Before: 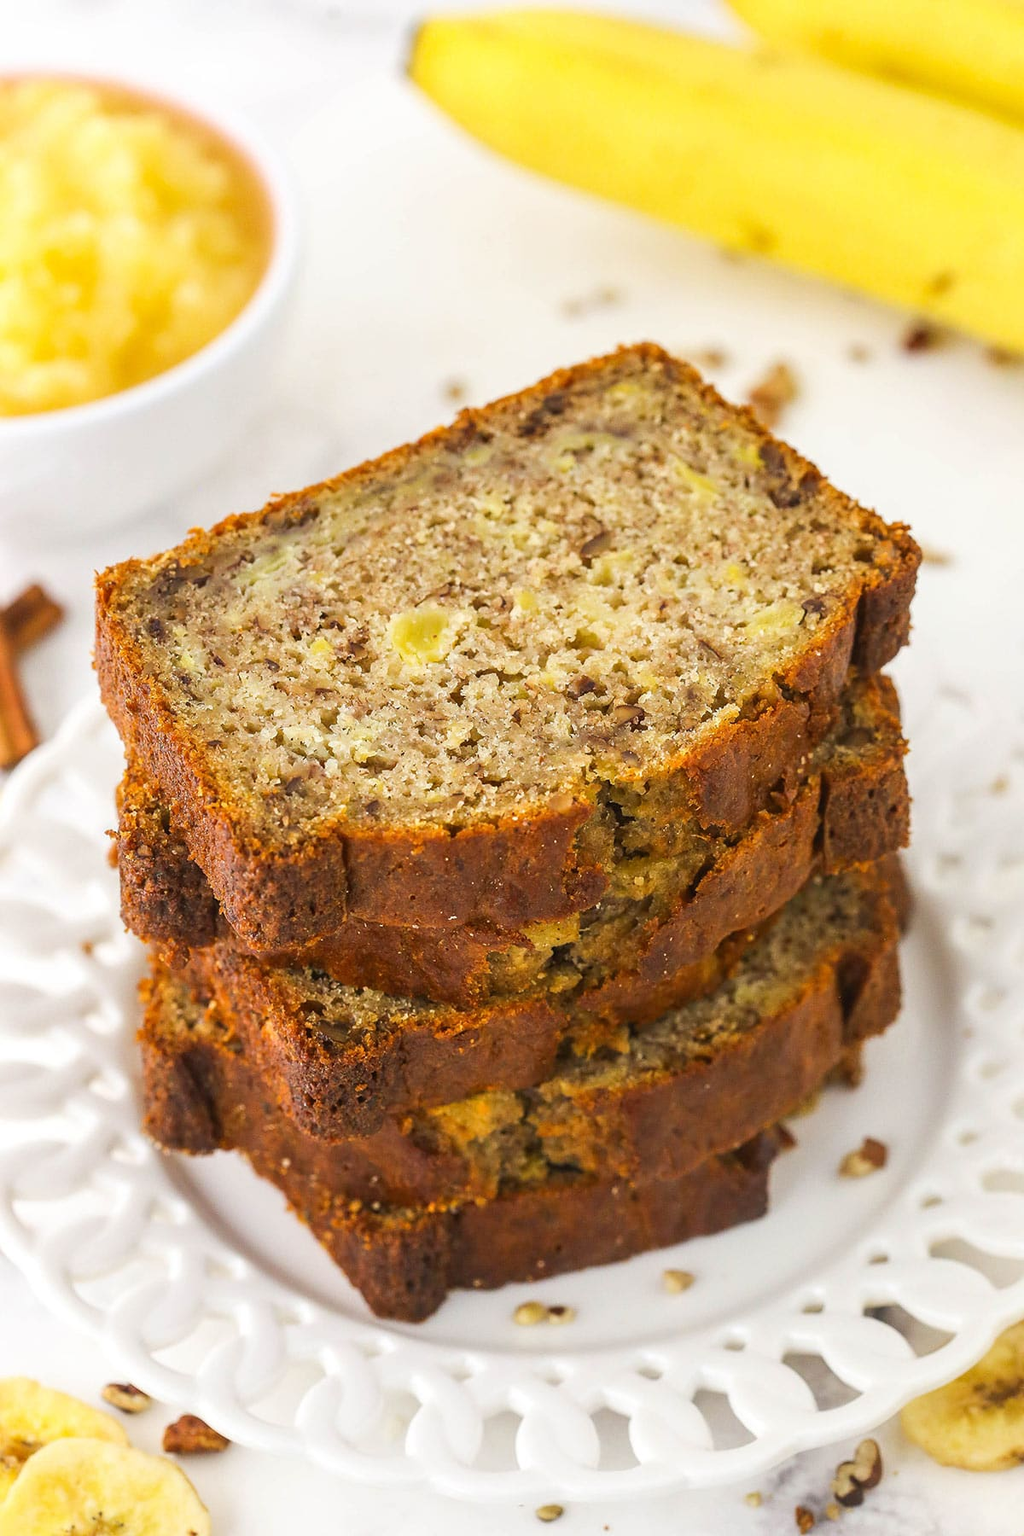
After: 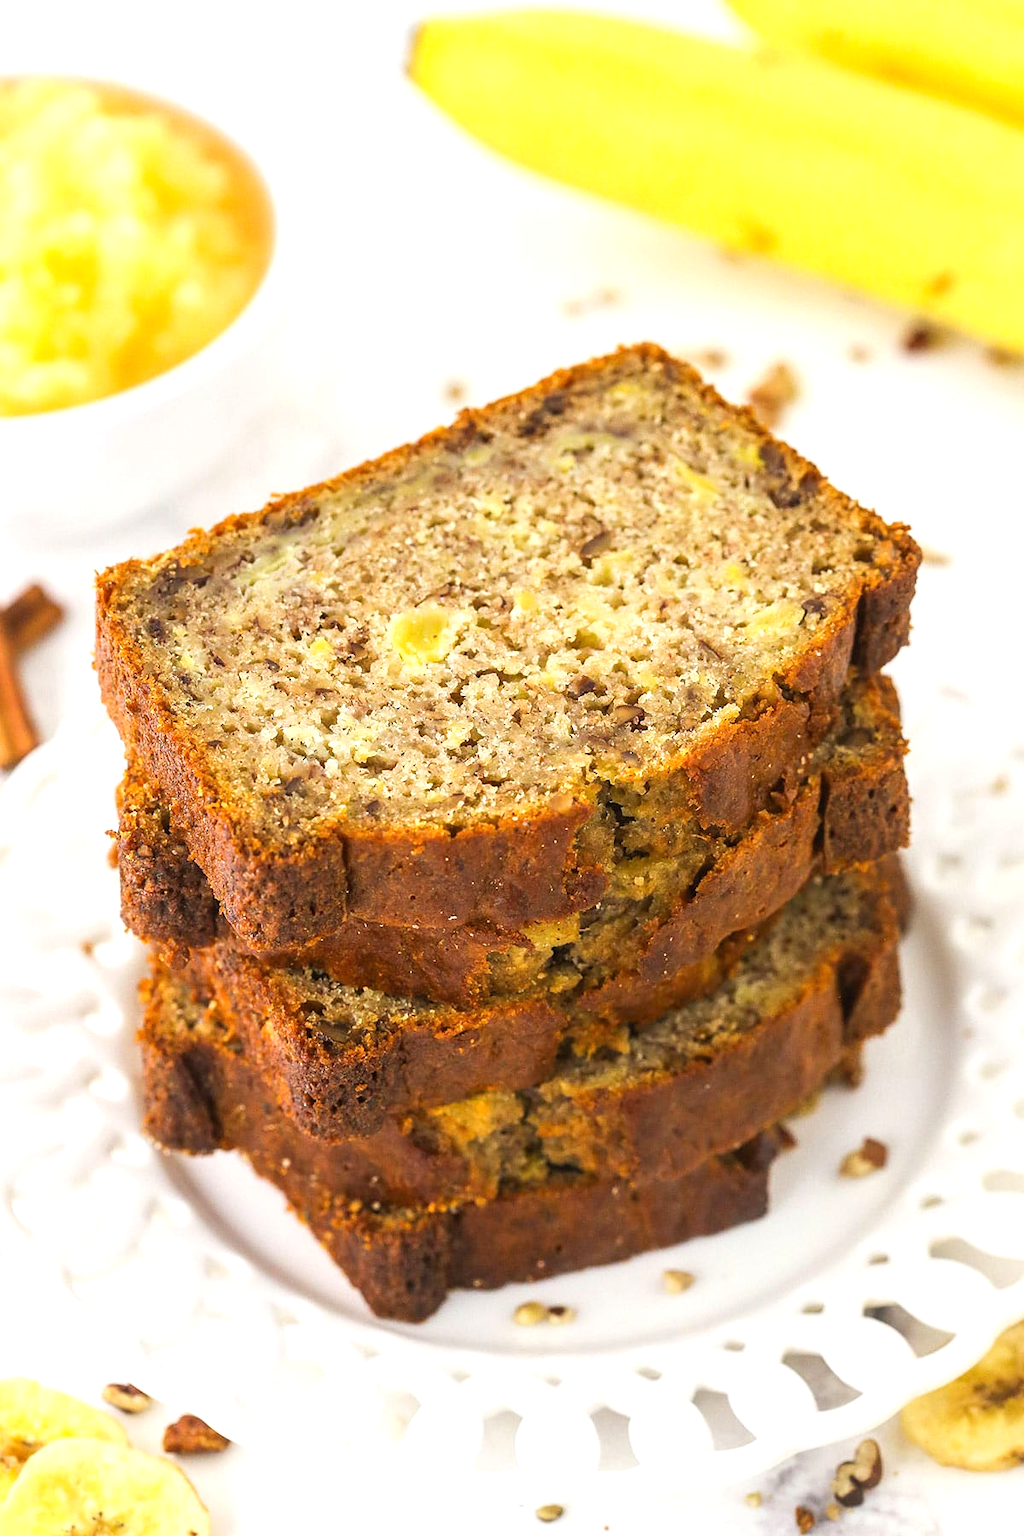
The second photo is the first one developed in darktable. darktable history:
tone equalizer: -8 EV -0.451 EV, -7 EV -0.387 EV, -6 EV -0.308 EV, -5 EV -0.235 EV, -3 EV 0.216 EV, -2 EV 0.347 EV, -1 EV 0.371 EV, +0 EV 0.421 EV
